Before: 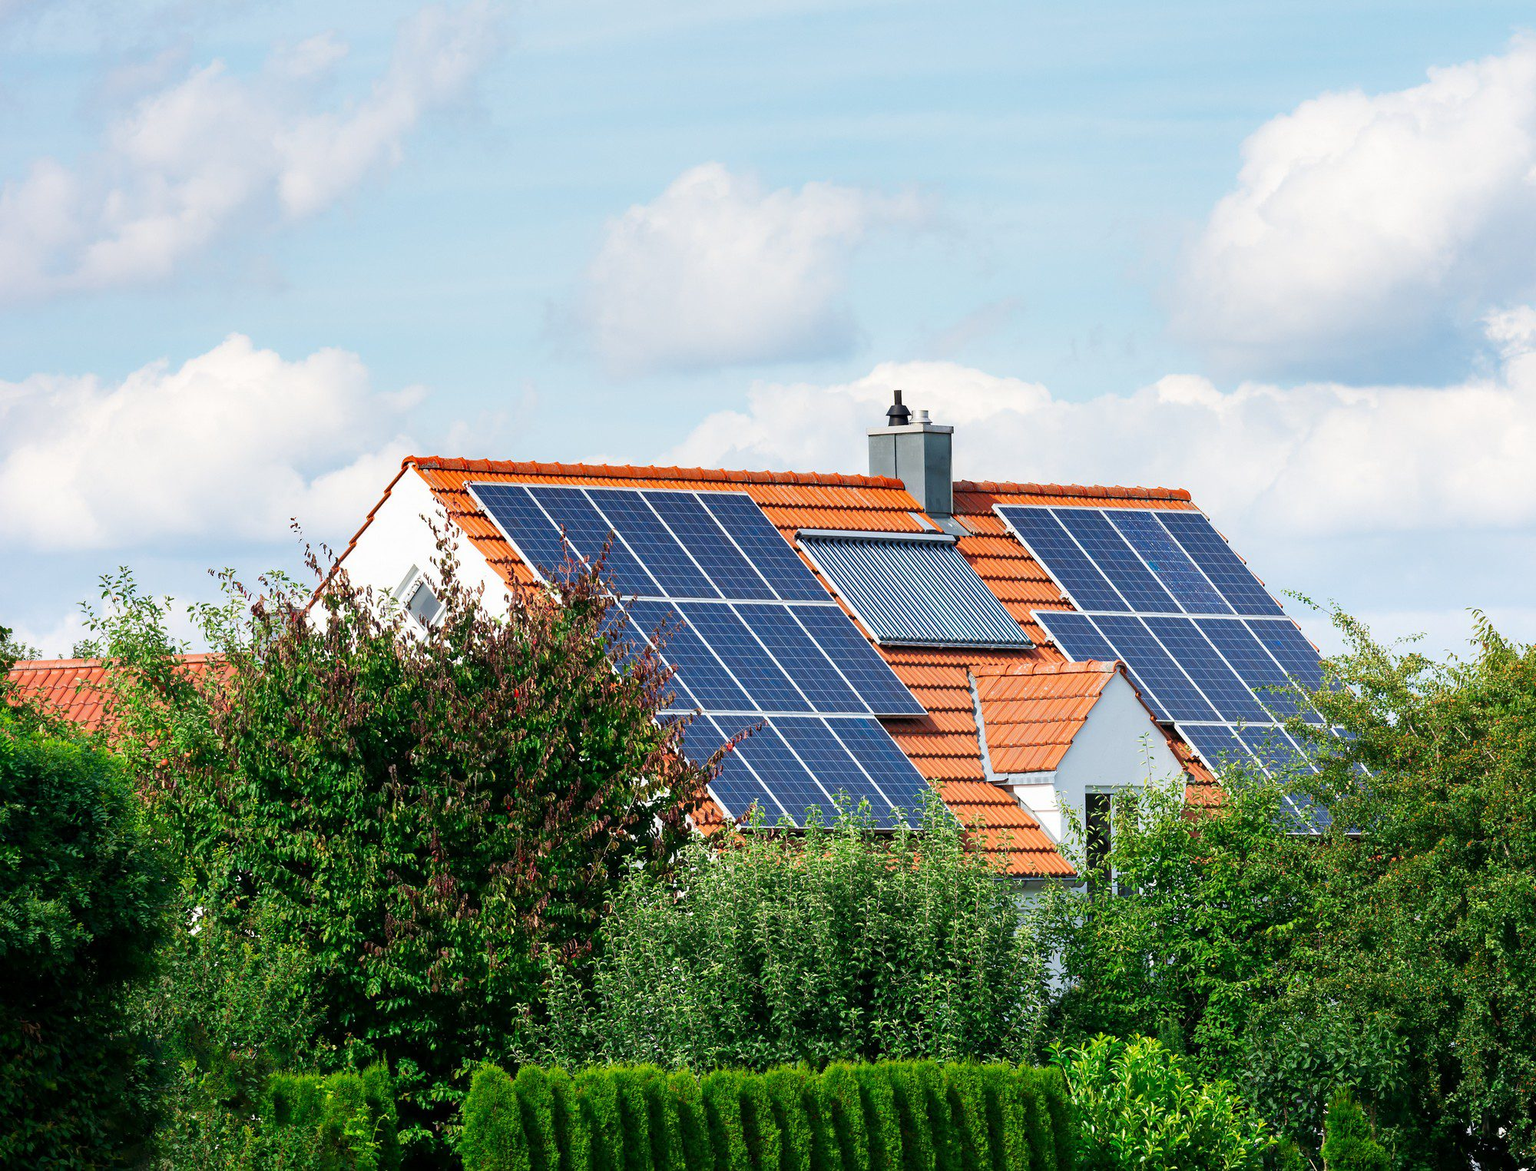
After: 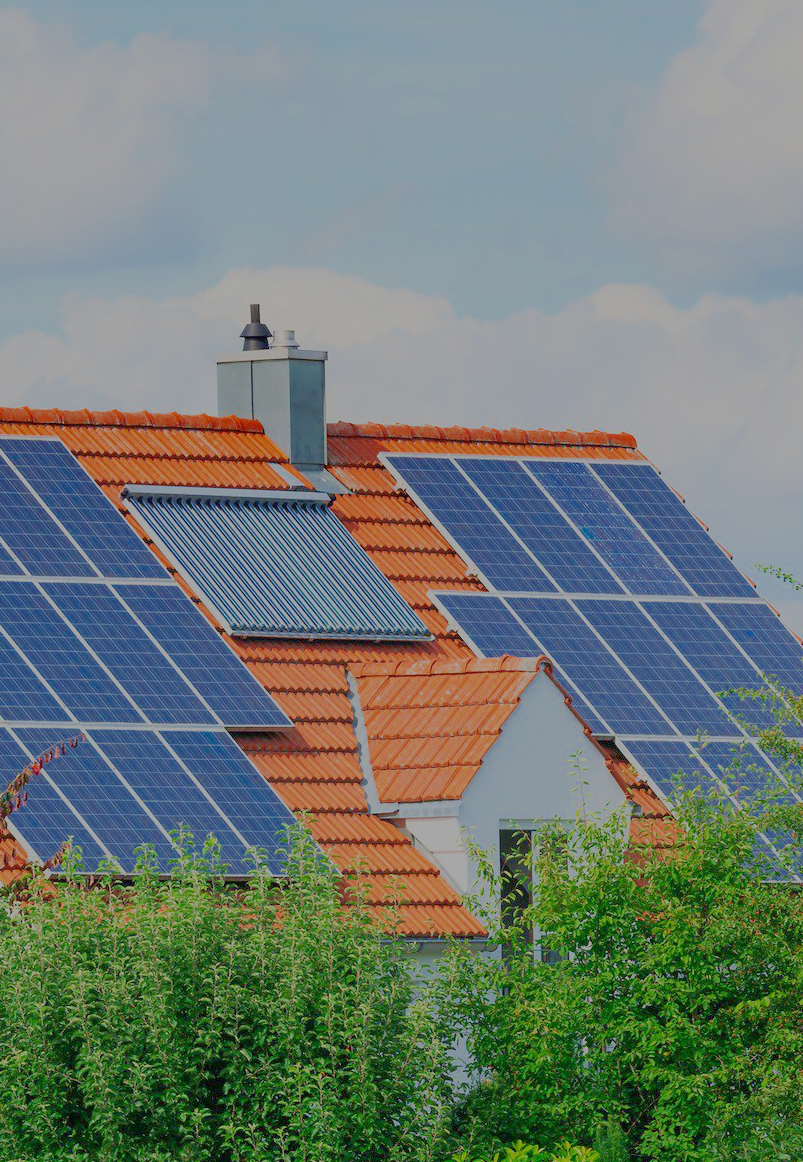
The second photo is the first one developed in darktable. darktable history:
tone equalizer: on, module defaults
filmic rgb: black relative exposure -14 EV, white relative exposure 8 EV, threshold 3 EV, hardness 3.74, latitude 50%, contrast 0.5, color science v5 (2021), contrast in shadows safe, contrast in highlights safe, enable highlight reconstruction true
crop: left 45.721%, top 13.393%, right 14.118%, bottom 10.01%
